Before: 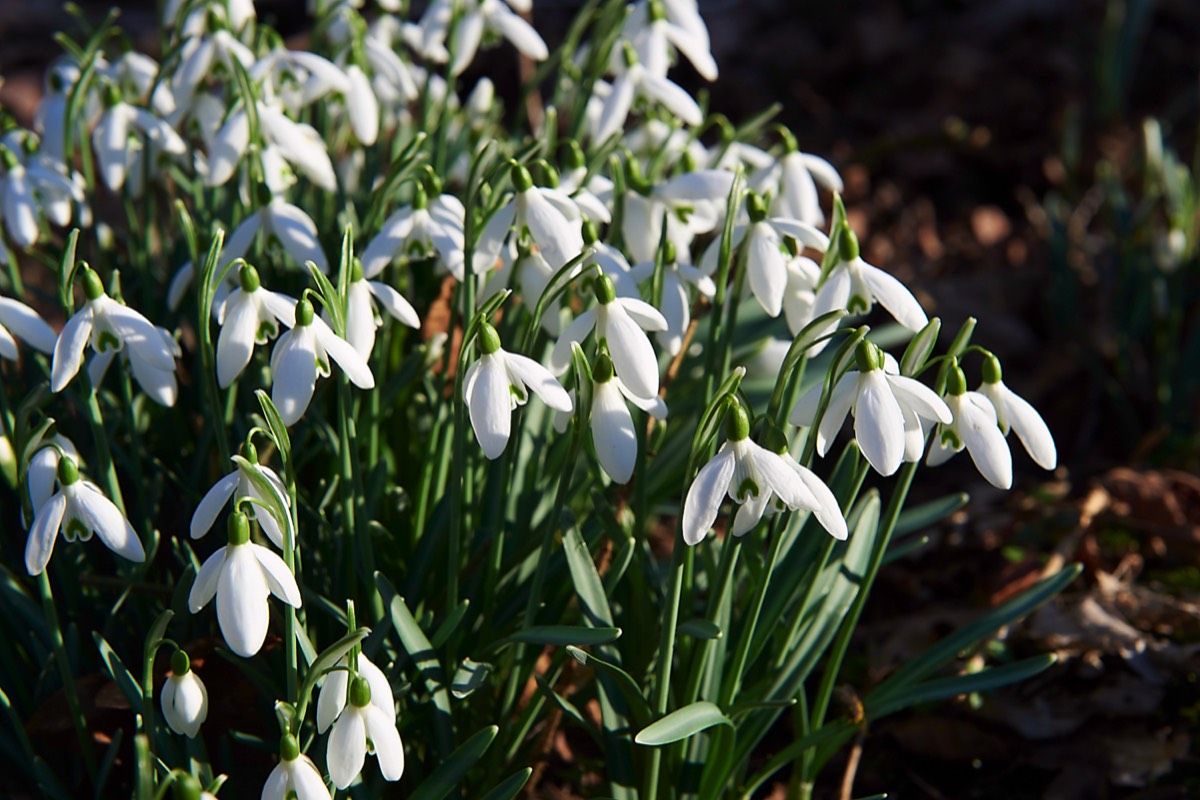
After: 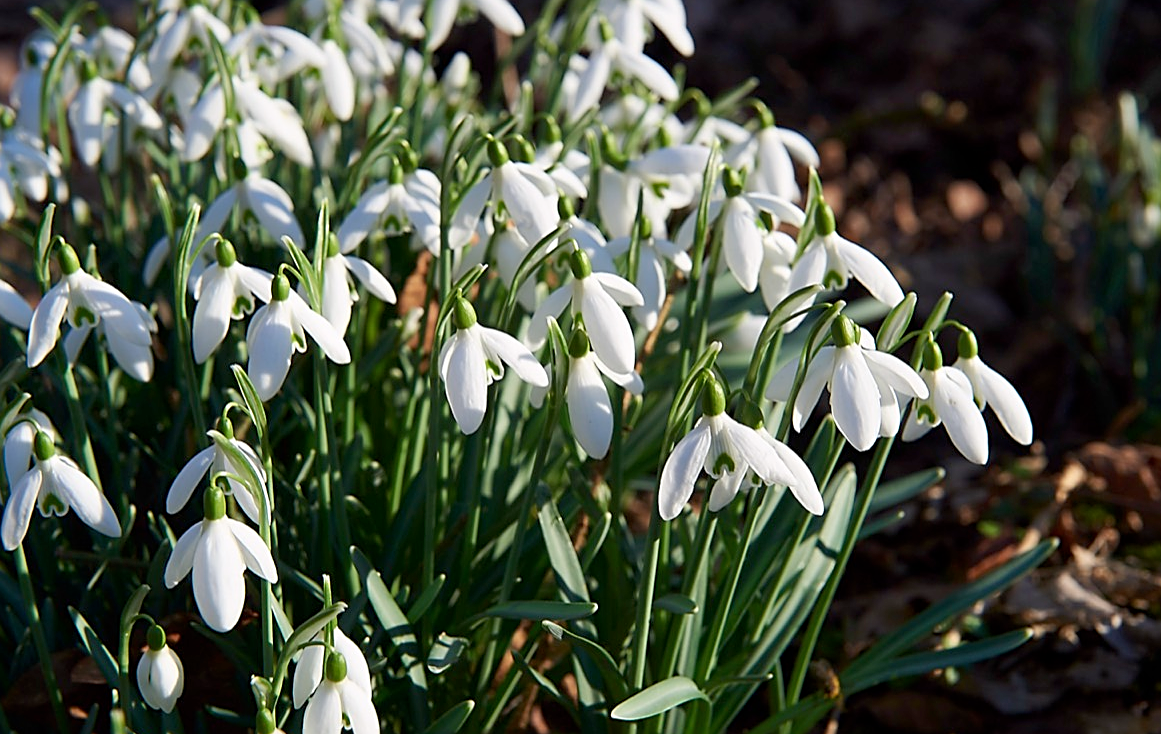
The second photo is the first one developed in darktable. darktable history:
crop: left 2.043%, top 3.248%, right 1.181%, bottom 4.907%
sharpen: on, module defaults
